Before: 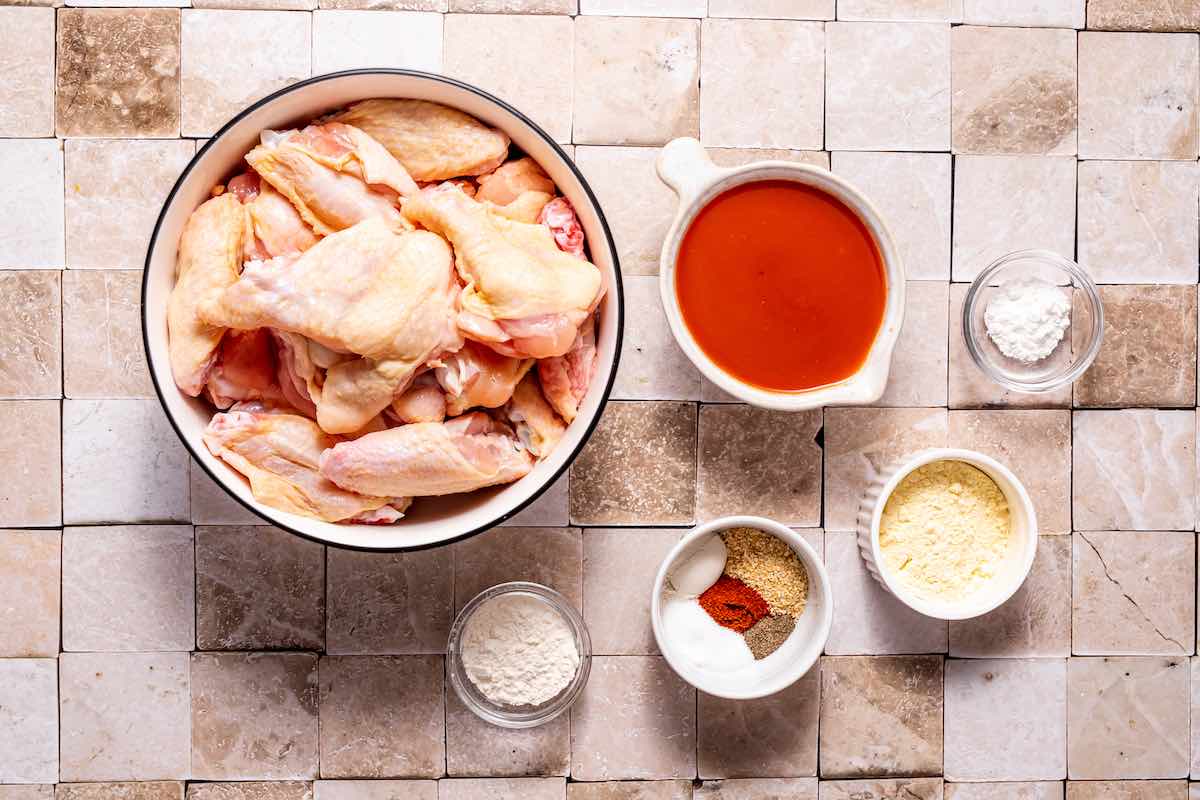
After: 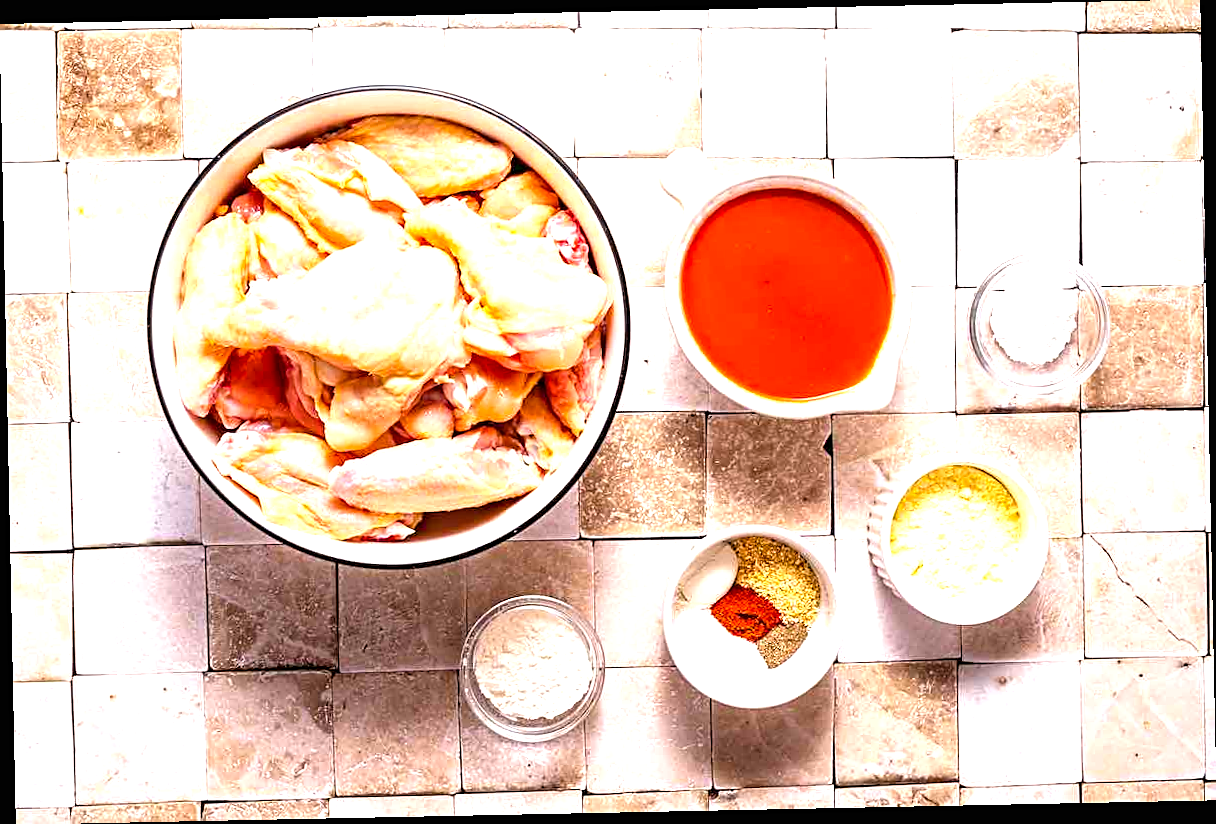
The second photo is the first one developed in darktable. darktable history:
sharpen: on, module defaults
exposure: black level correction 0, exposure 1 EV, compensate exposure bias true, compensate highlight preservation false
color balance rgb: perceptual saturation grading › global saturation 20%, global vibrance 20%
rotate and perspective: rotation -1.17°, automatic cropping off
